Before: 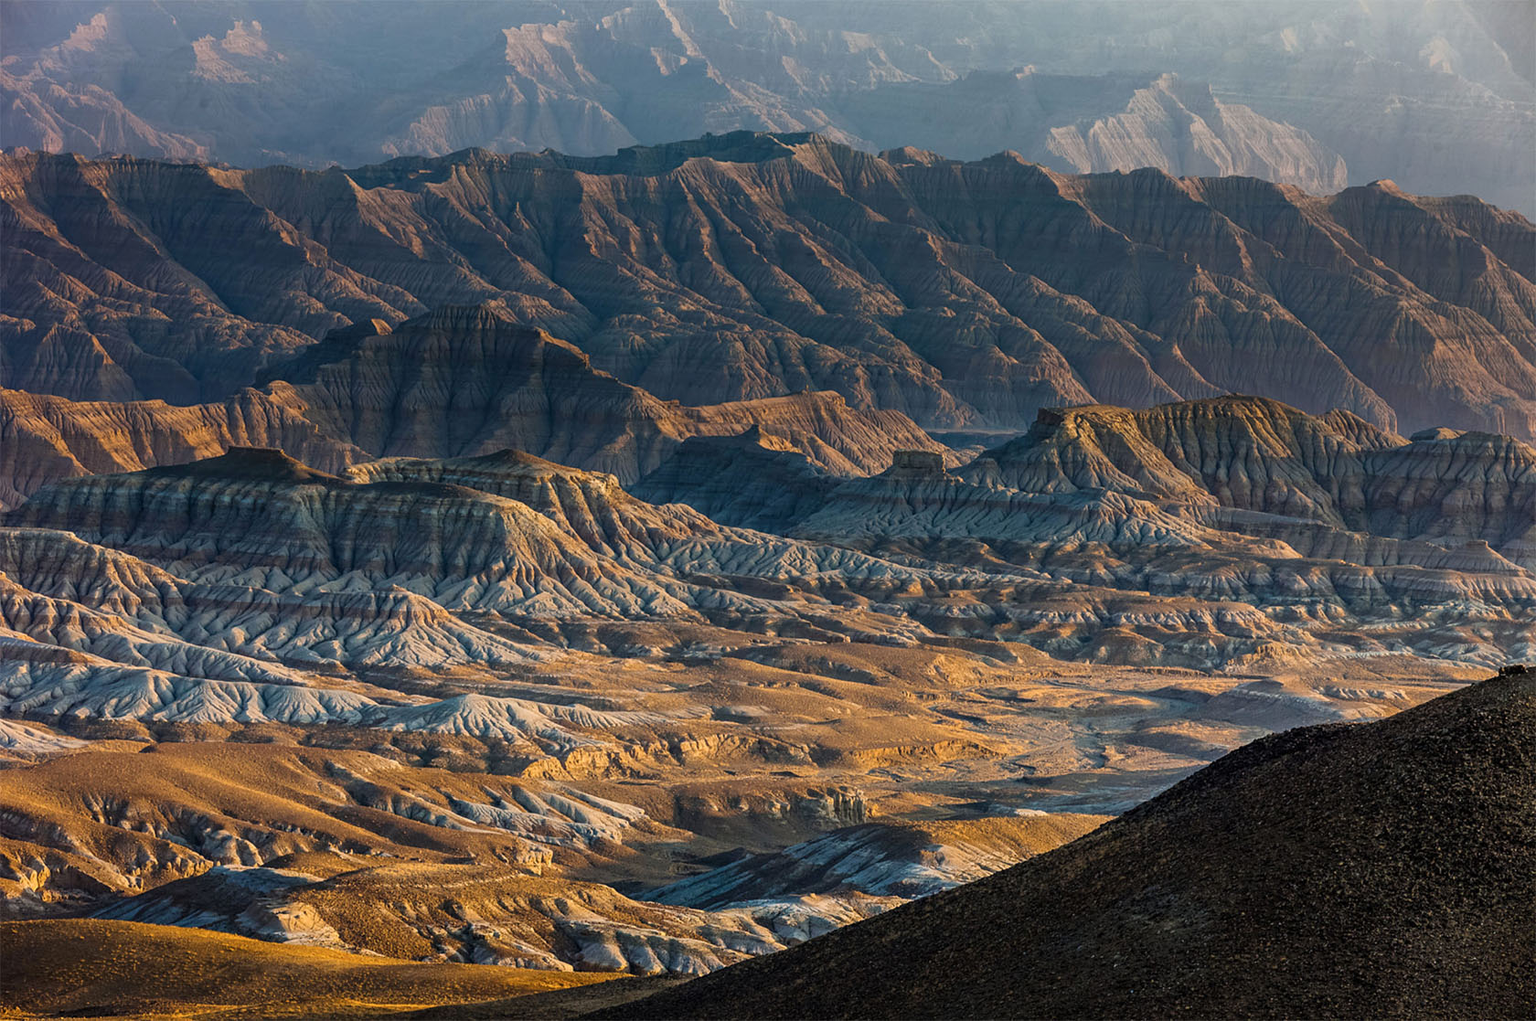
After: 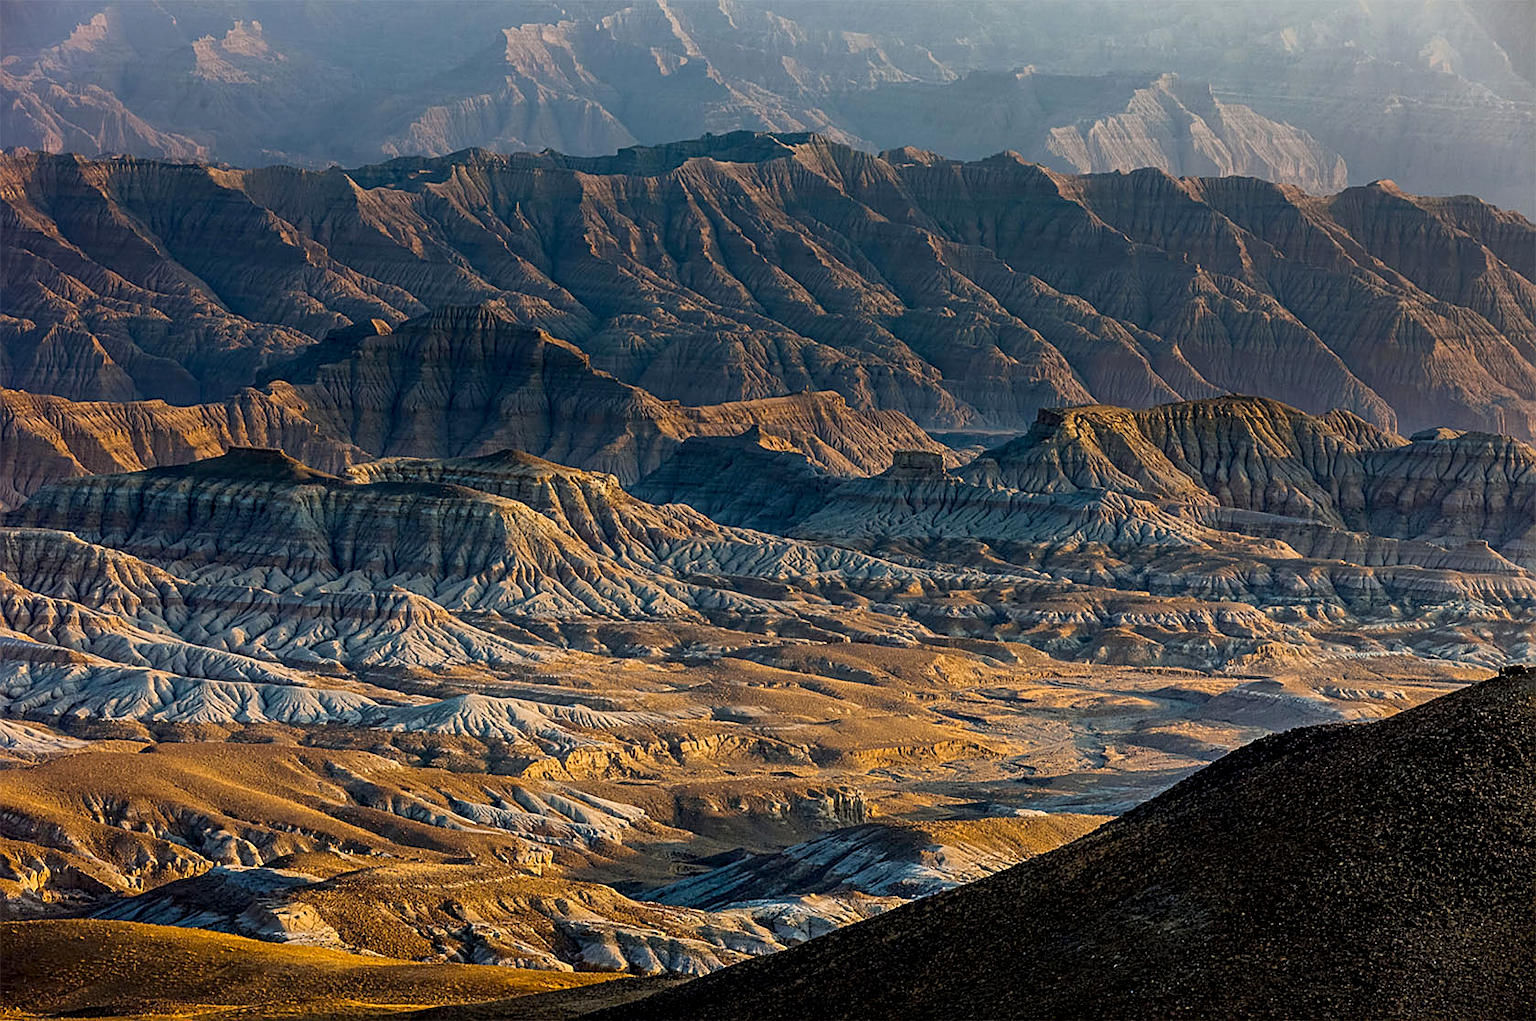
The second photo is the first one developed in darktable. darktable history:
sharpen: on, module defaults
exposure: black level correction 0.006, compensate highlight preservation false
tone equalizer: on, module defaults
